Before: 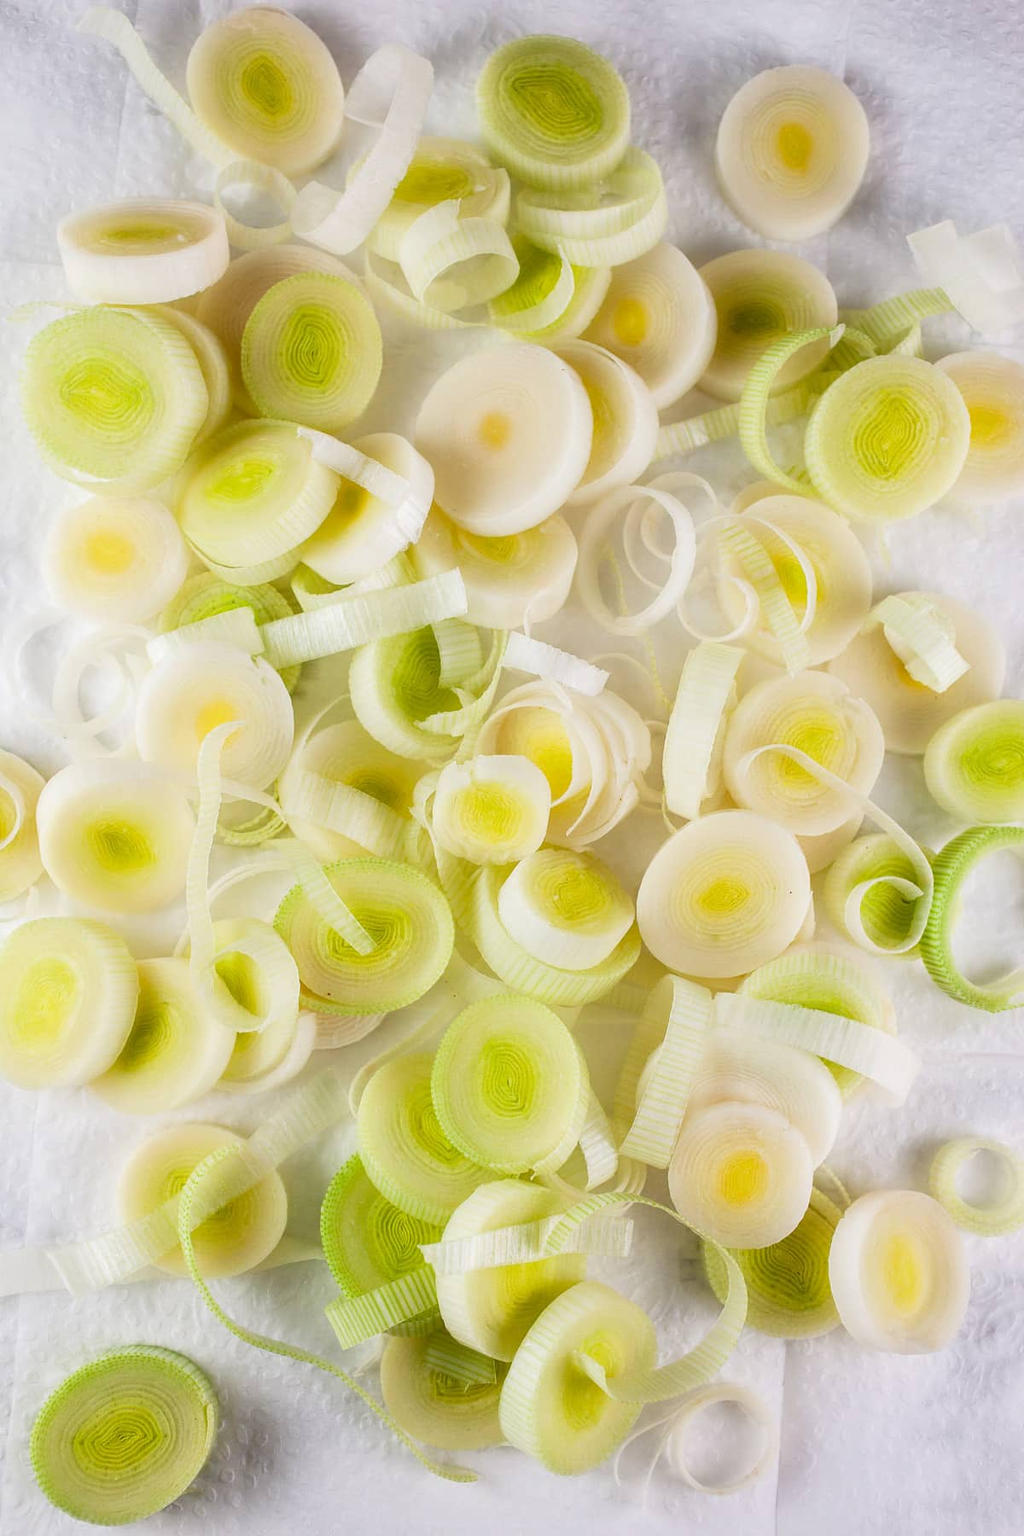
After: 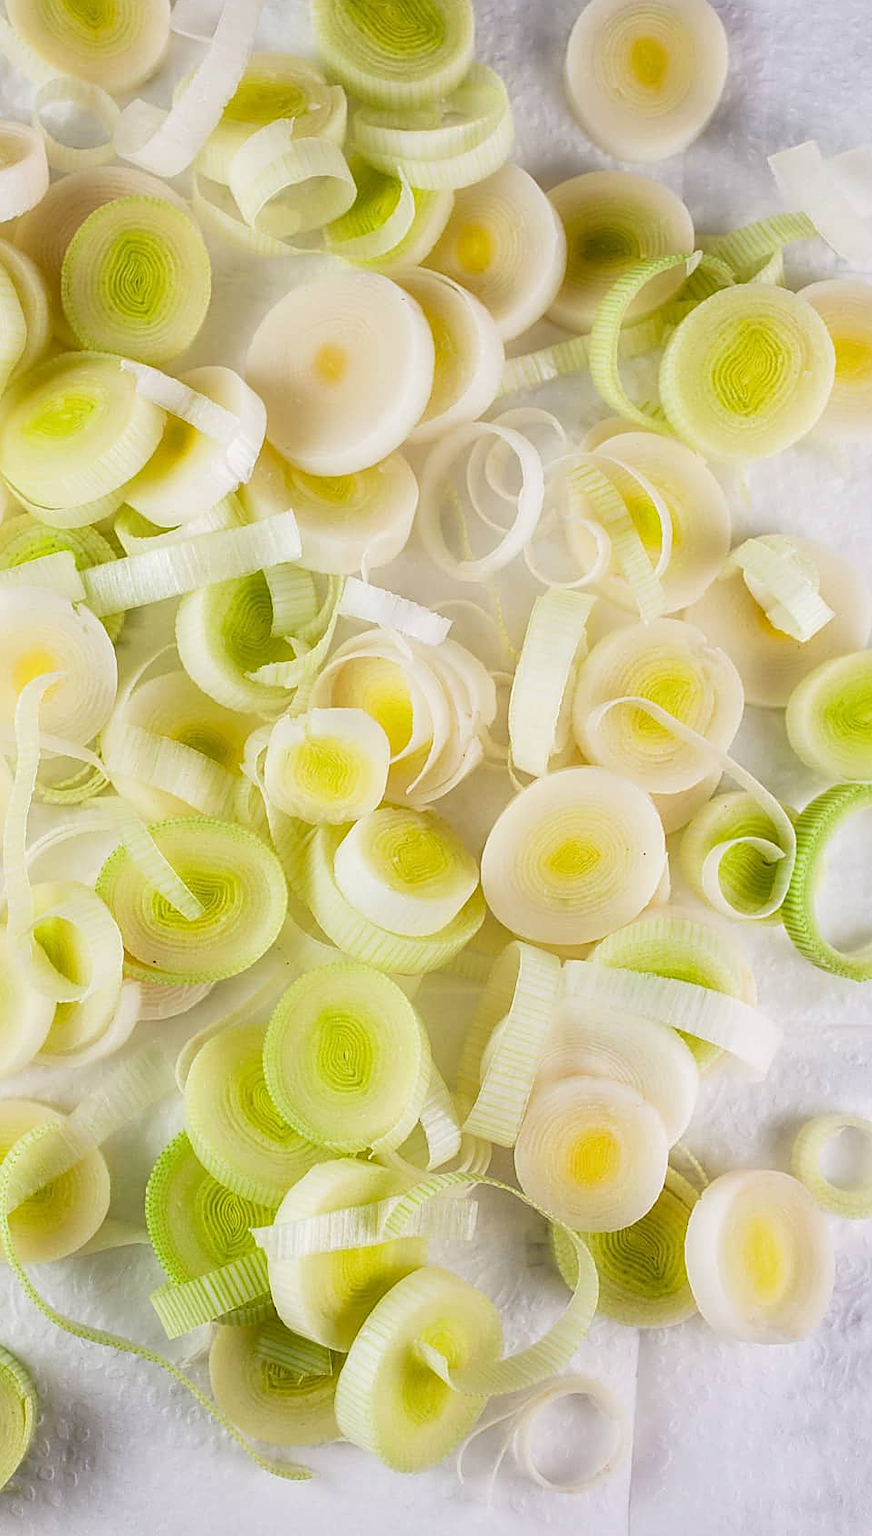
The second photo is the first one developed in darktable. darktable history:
sharpen: on, module defaults
crop and rotate: left 17.959%, top 5.771%, right 1.742%
